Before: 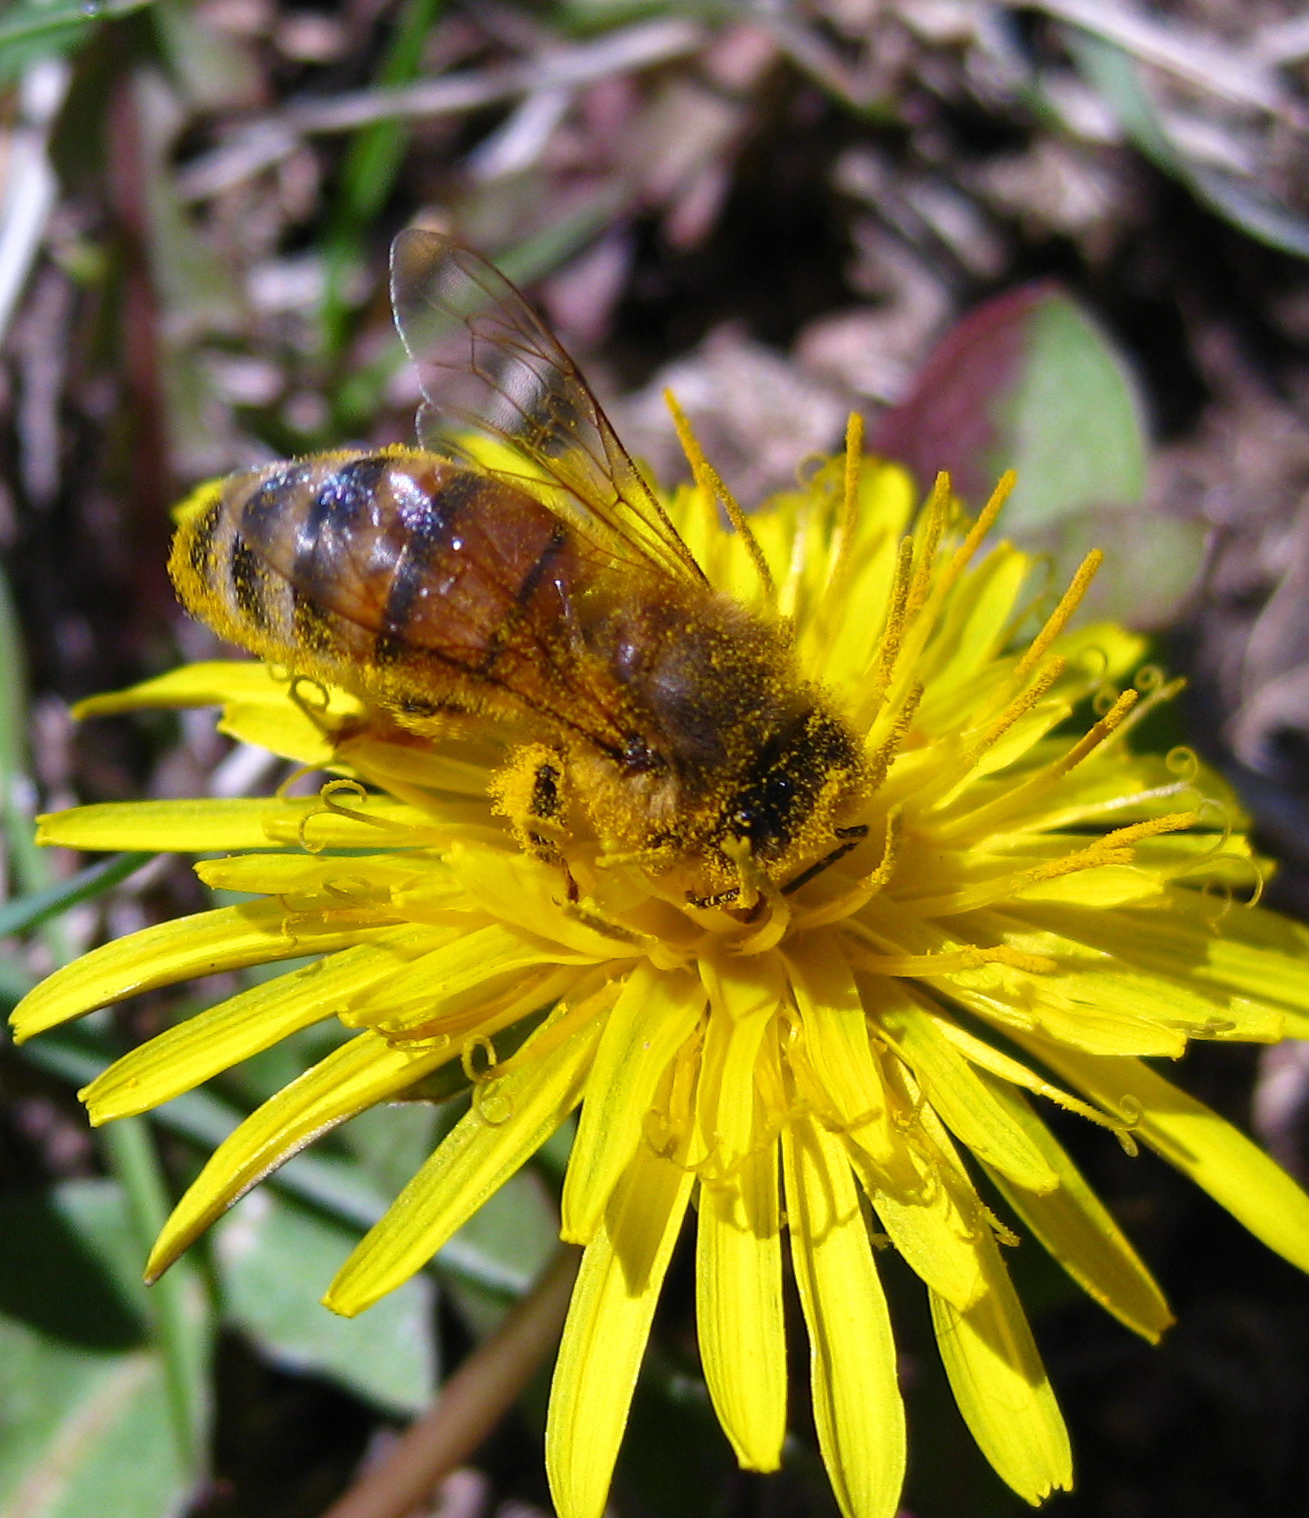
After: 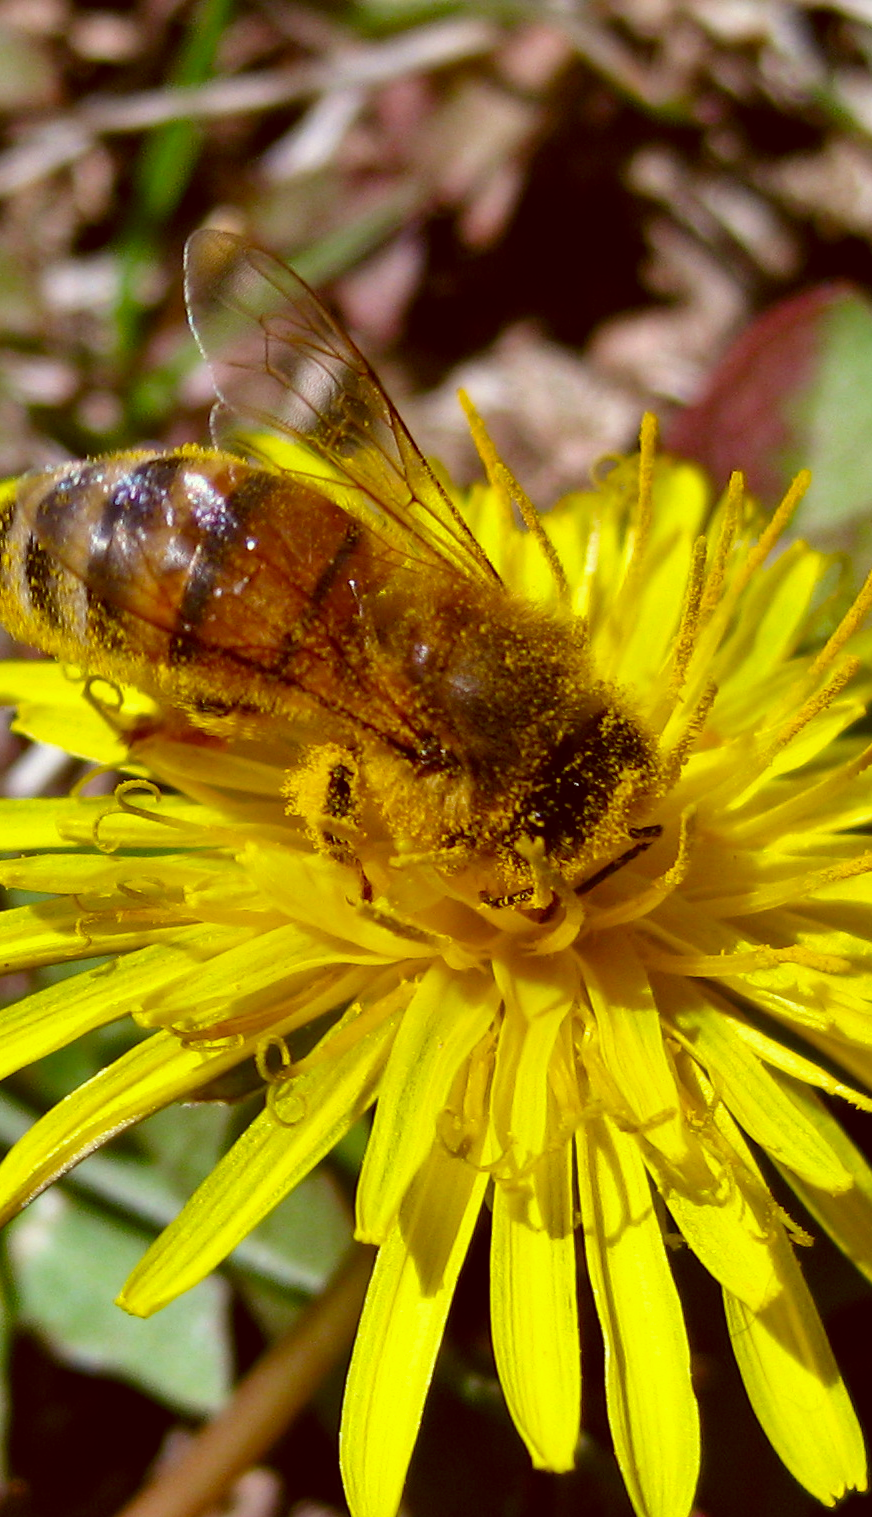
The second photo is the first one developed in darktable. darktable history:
color correction: highlights a* -5.94, highlights b* 9.48, shadows a* 10.12, shadows b* 23.94
crop and rotate: left 15.754%, right 17.579%
shadows and highlights: shadows 40, highlights -54, highlights color adjustment 46%, low approximation 0.01, soften with gaussian
